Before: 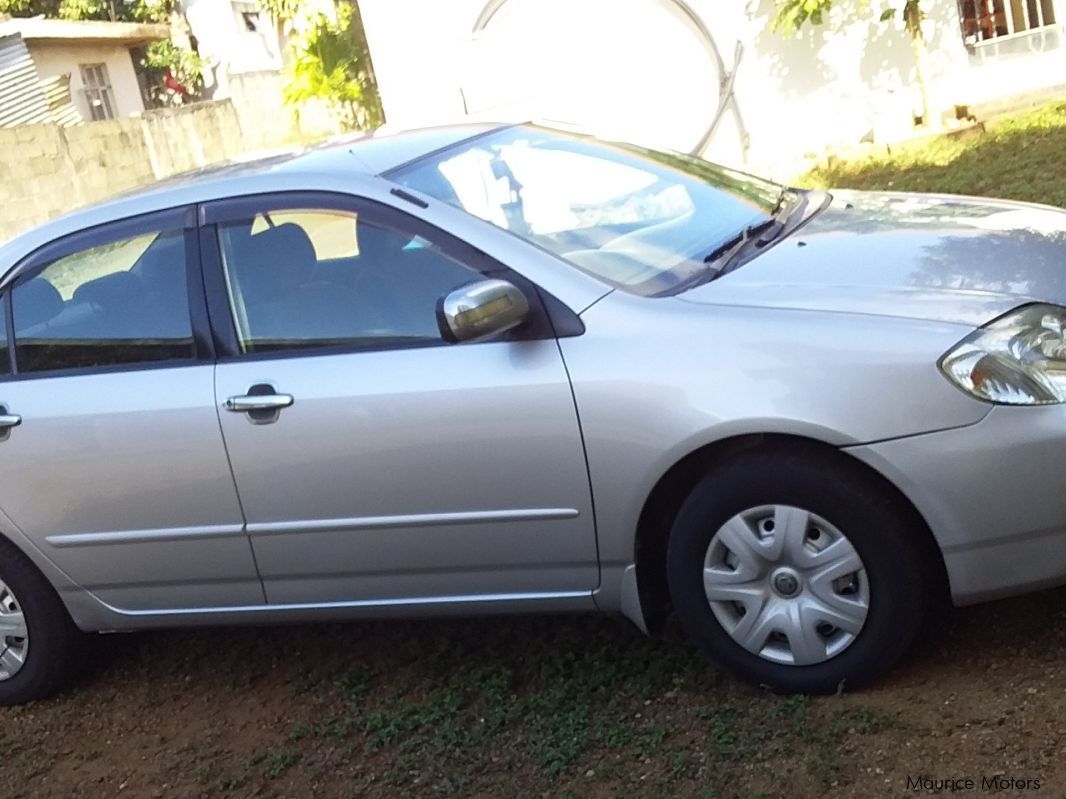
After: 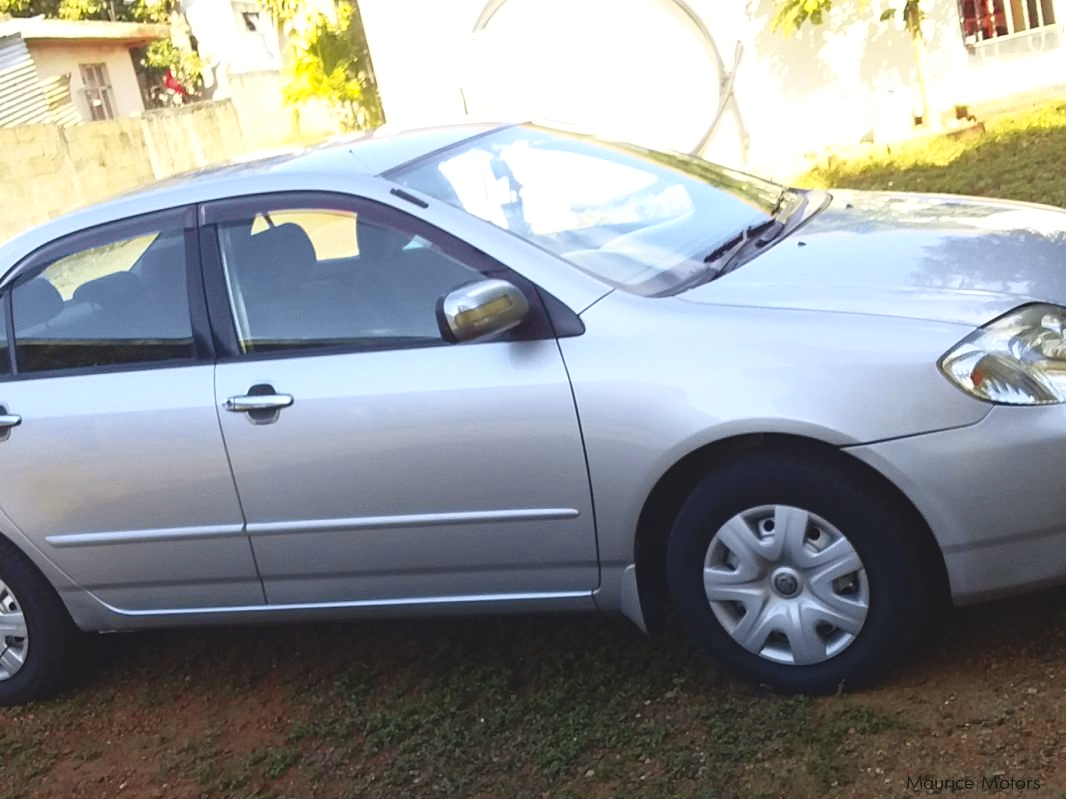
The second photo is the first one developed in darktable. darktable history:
tone curve: curves: ch0 [(0, 0.036) (0.119, 0.115) (0.466, 0.498) (0.715, 0.767) (0.817, 0.865) (1, 0.998)]; ch1 [(0, 0) (0.377, 0.416) (0.44, 0.461) (0.487, 0.49) (0.514, 0.517) (0.536, 0.577) (0.66, 0.724) (1, 1)]; ch2 [(0, 0) (0.38, 0.405) (0.463, 0.443) (0.492, 0.486) (0.526, 0.541) (0.578, 0.598) (0.653, 0.698) (1, 1)], color space Lab, independent channels, preserve colors none
exposure: black level correction -0.009, exposure 0.072 EV, compensate highlight preservation false
